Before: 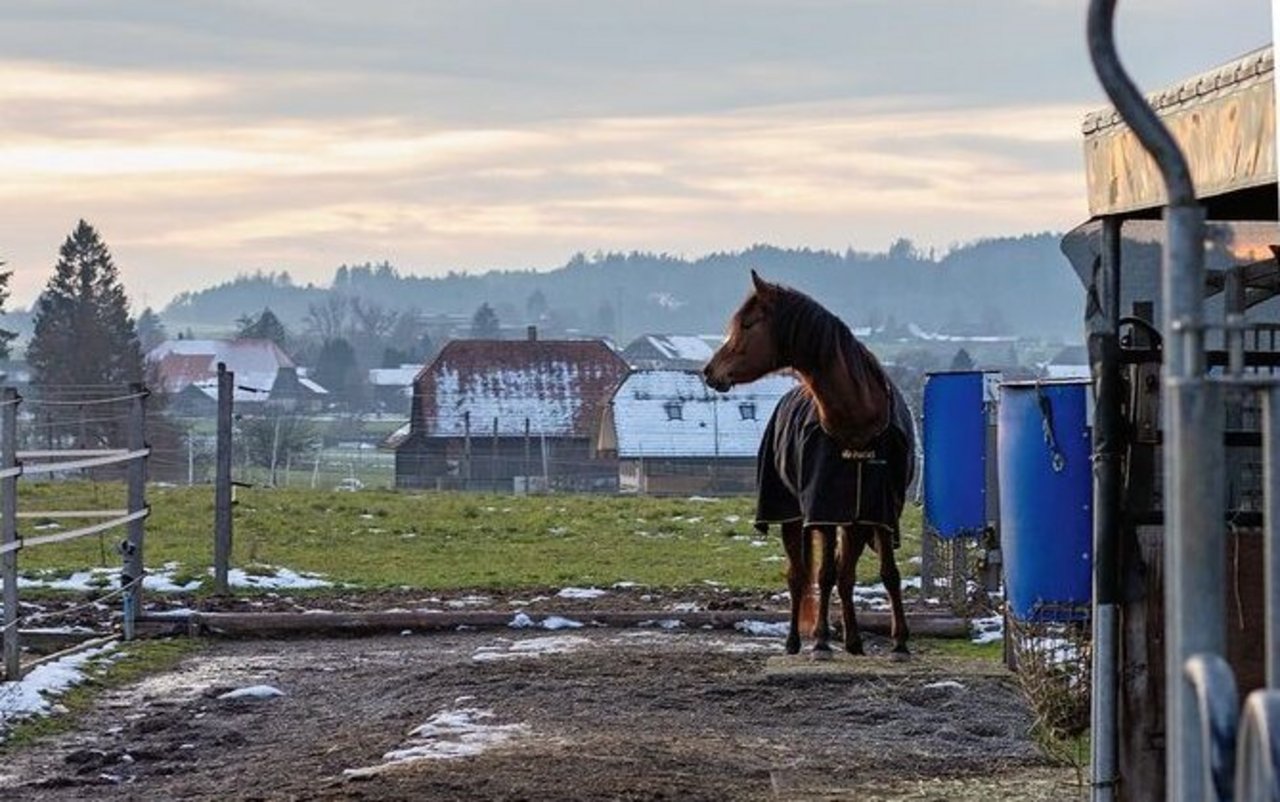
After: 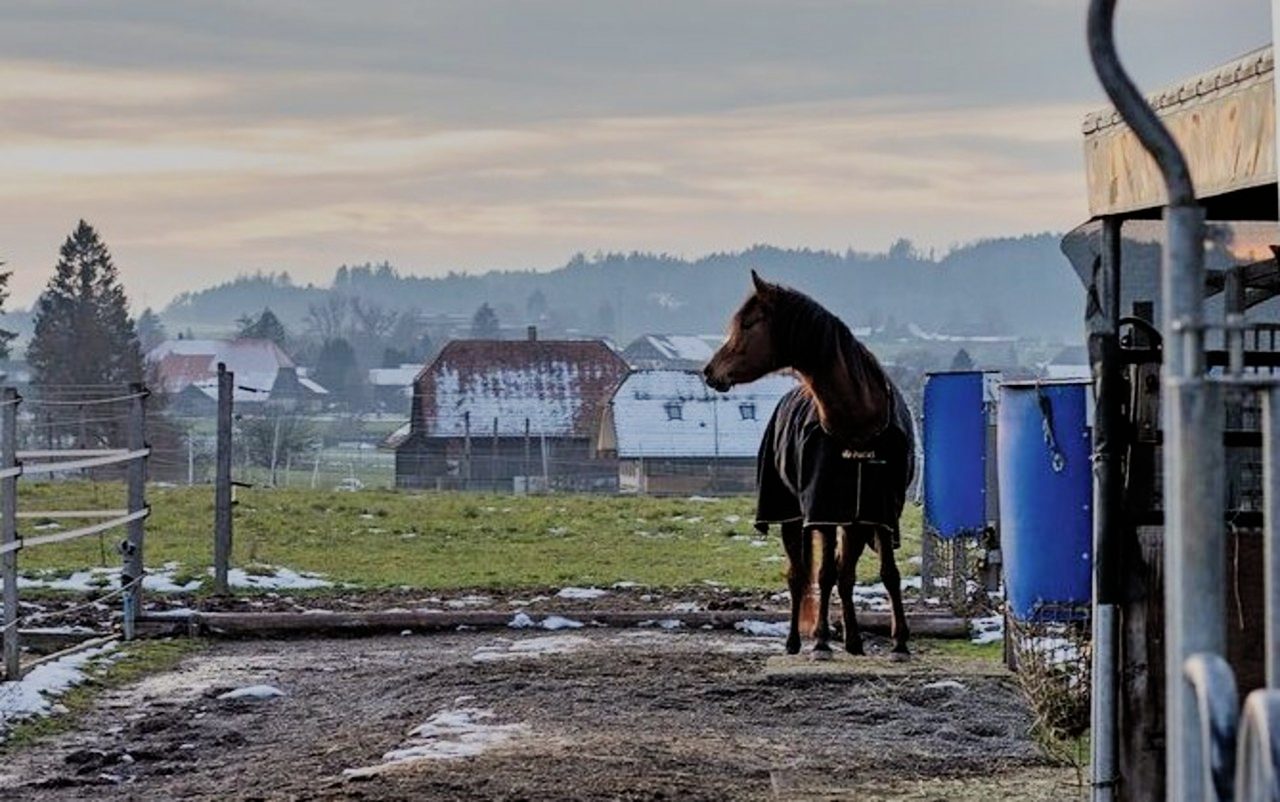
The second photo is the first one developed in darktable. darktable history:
contrast brightness saturation: saturation -0.04
filmic rgb: black relative exposure -7.65 EV, white relative exposure 4.56 EV, hardness 3.61
shadows and highlights: shadows 53, soften with gaussian
